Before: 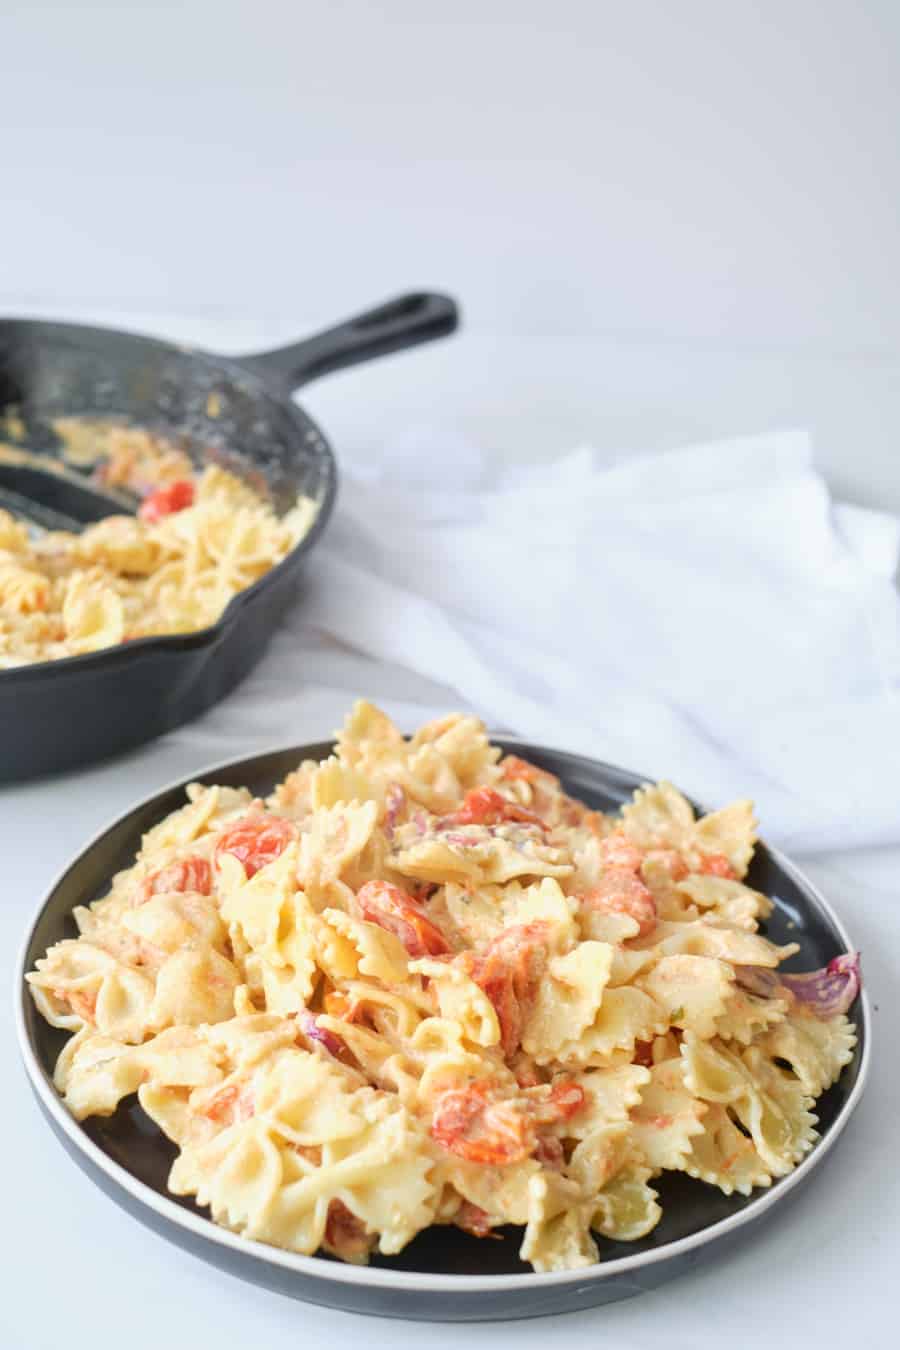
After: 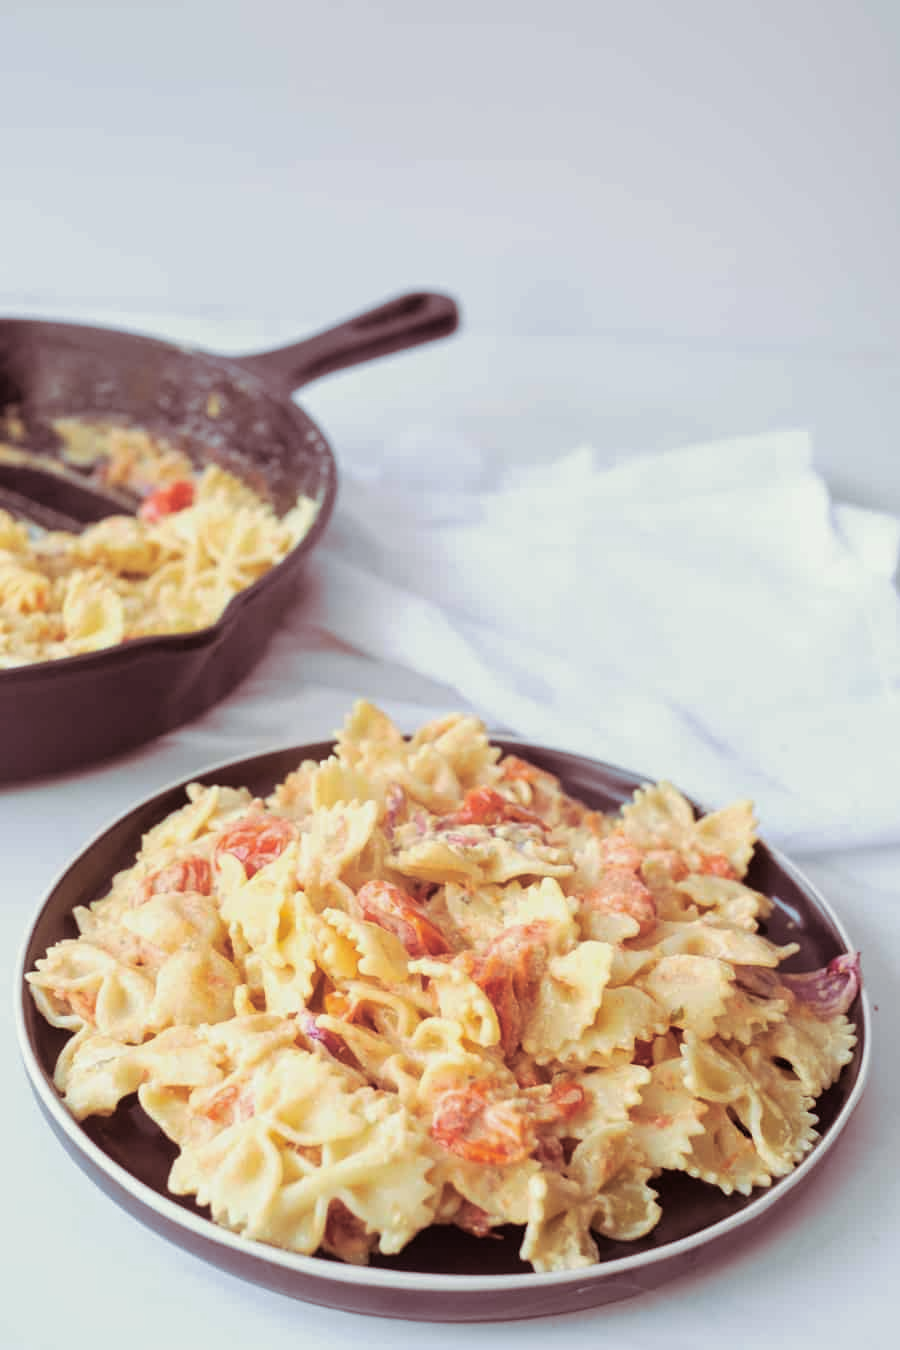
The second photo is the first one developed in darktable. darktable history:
split-toning: on, module defaults
exposure: exposure -0.153 EV, compensate highlight preservation false
